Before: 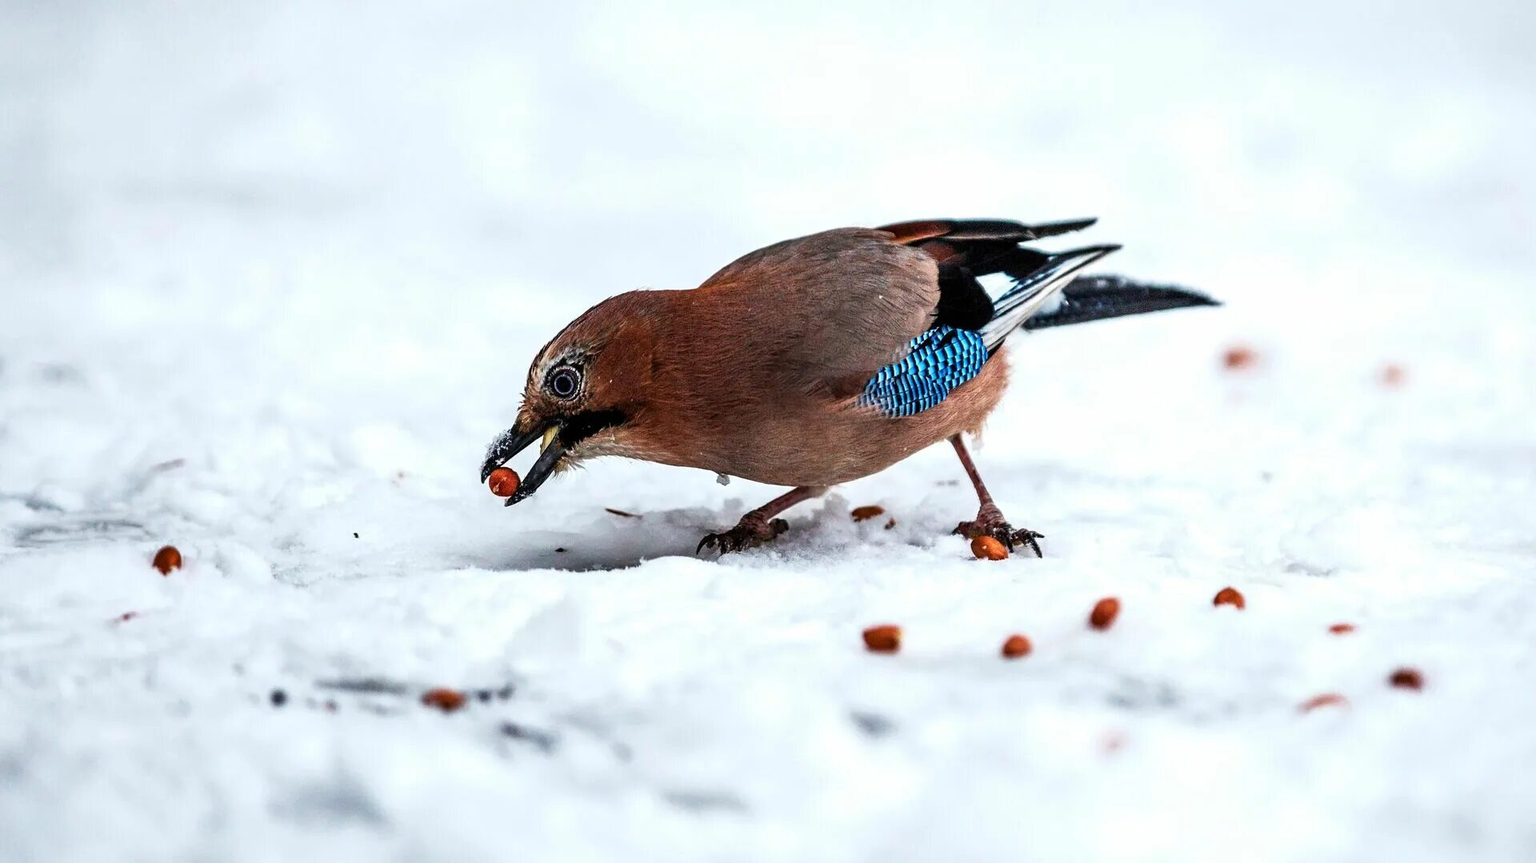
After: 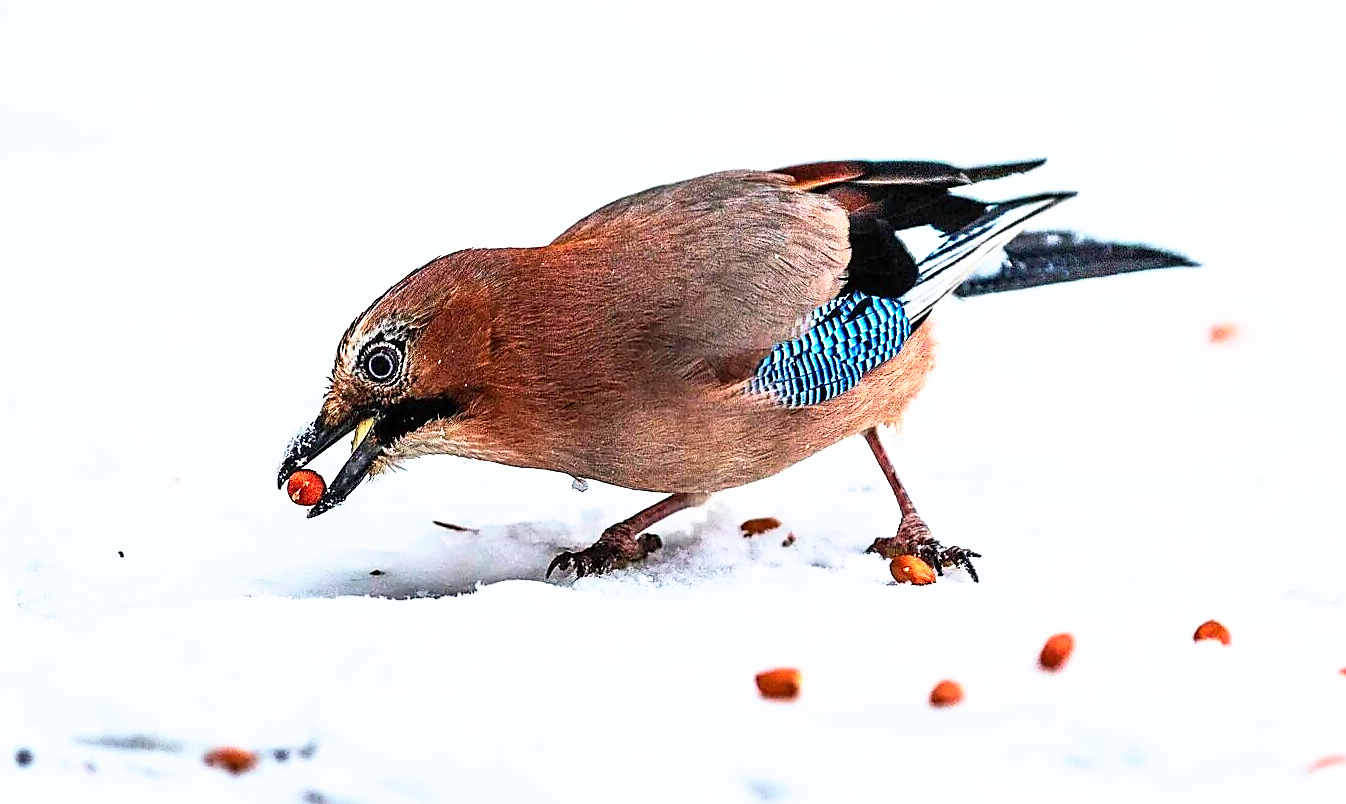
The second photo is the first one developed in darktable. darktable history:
sharpen: radius 1.371, amount 1.247, threshold 0.83
contrast brightness saturation: contrast 0.197, brightness 0.165, saturation 0.221
base curve: curves: ch0 [(0, 0) (0.557, 0.834) (1, 1)], preserve colors none
crop and rotate: left 16.881%, top 10.746%, right 13.004%, bottom 14.709%
